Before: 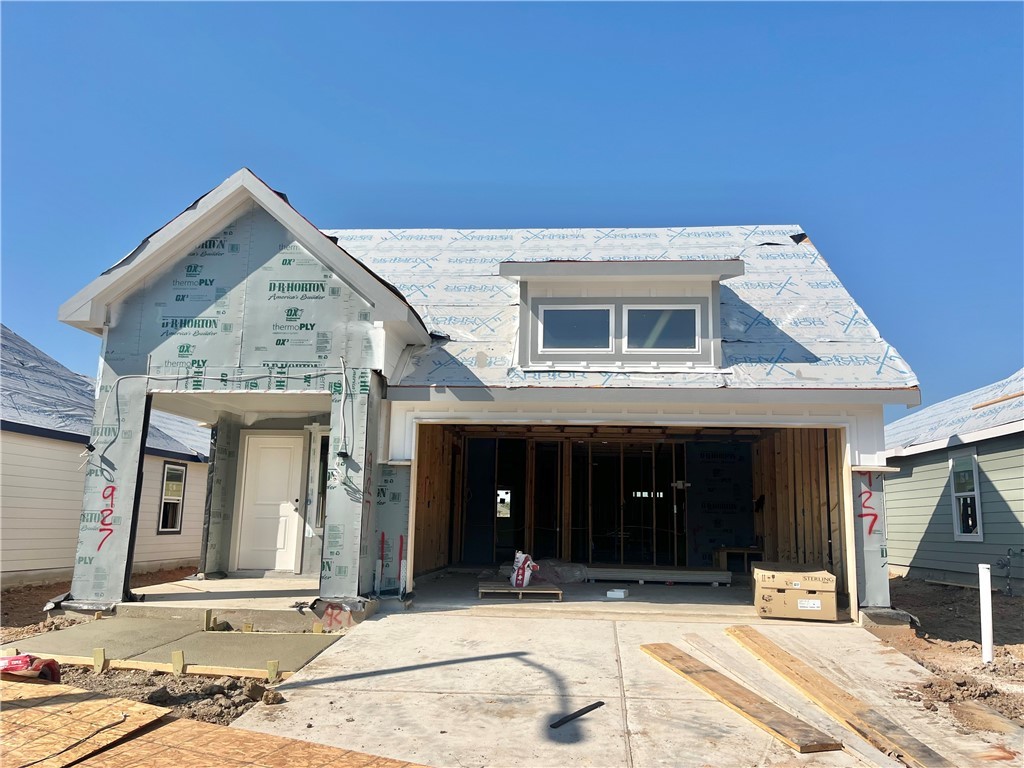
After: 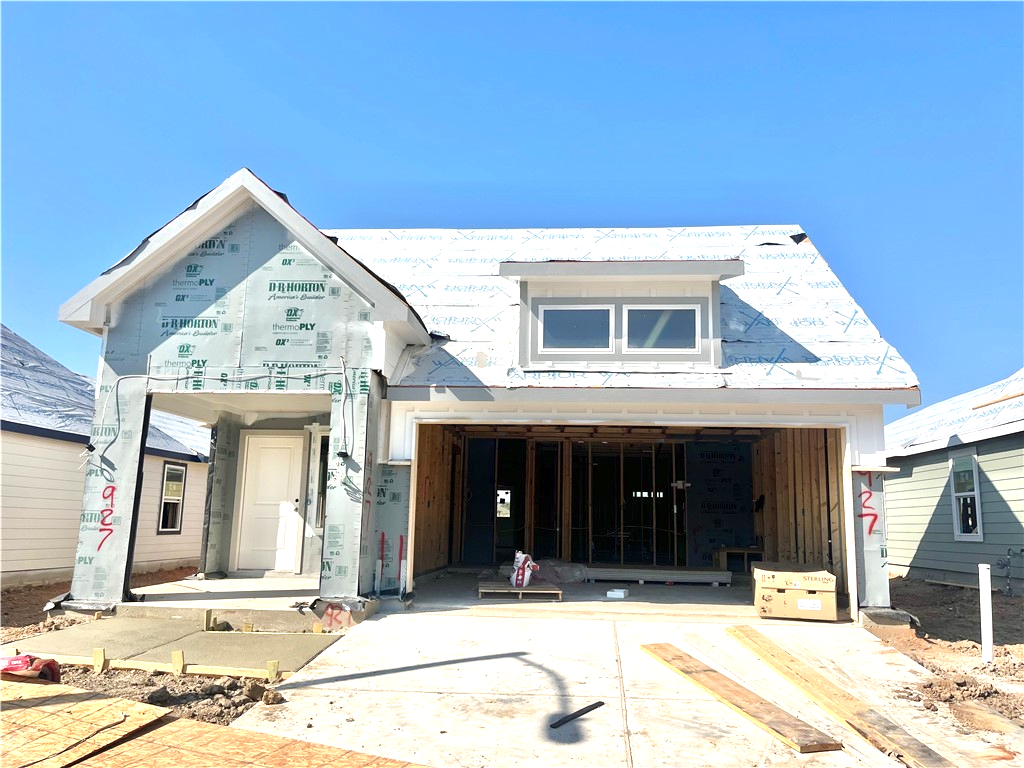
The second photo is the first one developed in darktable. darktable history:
exposure: exposure 0.704 EV, compensate highlight preservation false
